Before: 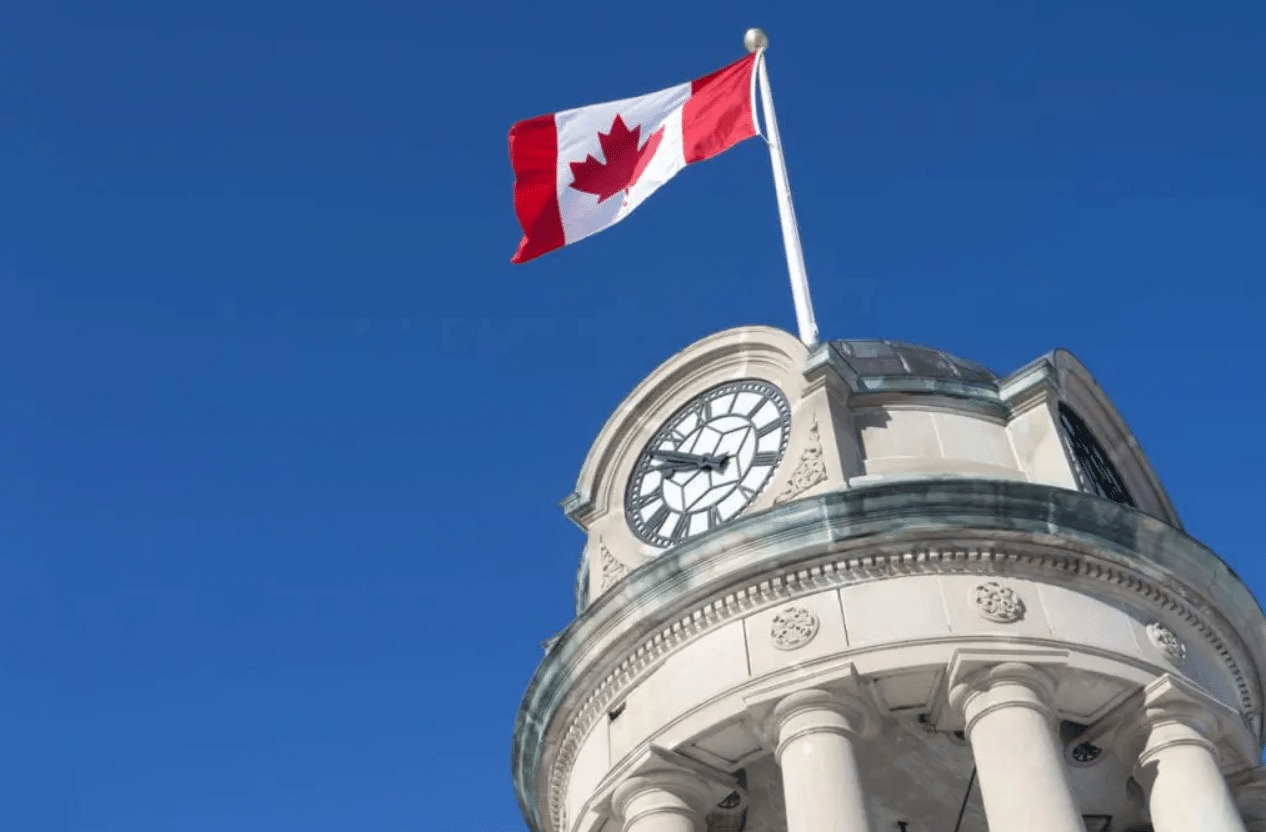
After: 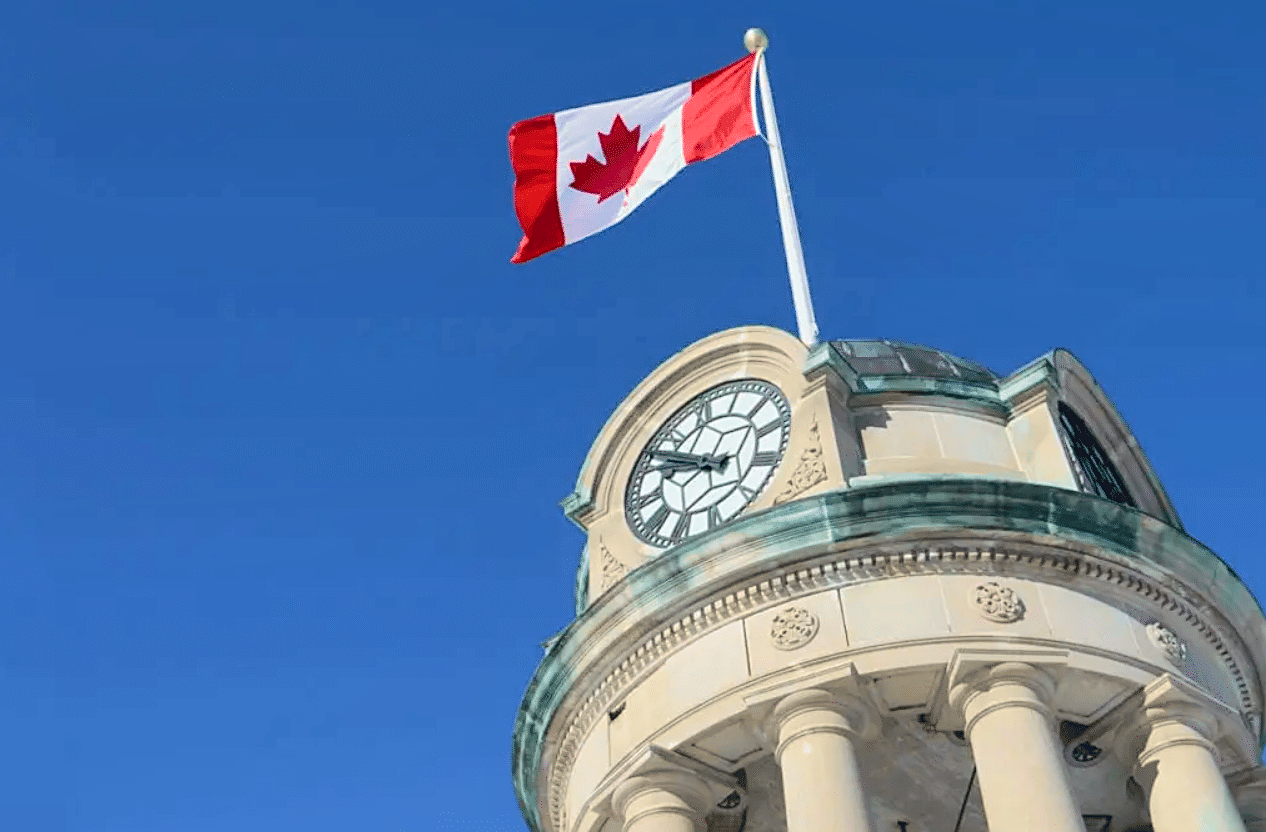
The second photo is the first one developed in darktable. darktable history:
sharpen: on, module defaults
shadows and highlights: shadows 59.56, highlights -59.69
tone curve: curves: ch0 [(0, 0.014) (0.17, 0.099) (0.392, 0.438) (0.725, 0.828) (0.872, 0.918) (1, 0.981)]; ch1 [(0, 0) (0.402, 0.36) (0.488, 0.466) (0.5, 0.499) (0.515, 0.515) (0.574, 0.595) (0.619, 0.65) (0.701, 0.725) (1, 1)]; ch2 [(0, 0) (0.432, 0.422) (0.486, 0.49) (0.503, 0.503) (0.523, 0.554) (0.562, 0.606) (0.644, 0.694) (0.717, 0.753) (1, 0.991)], color space Lab, independent channels, preserve colors none
